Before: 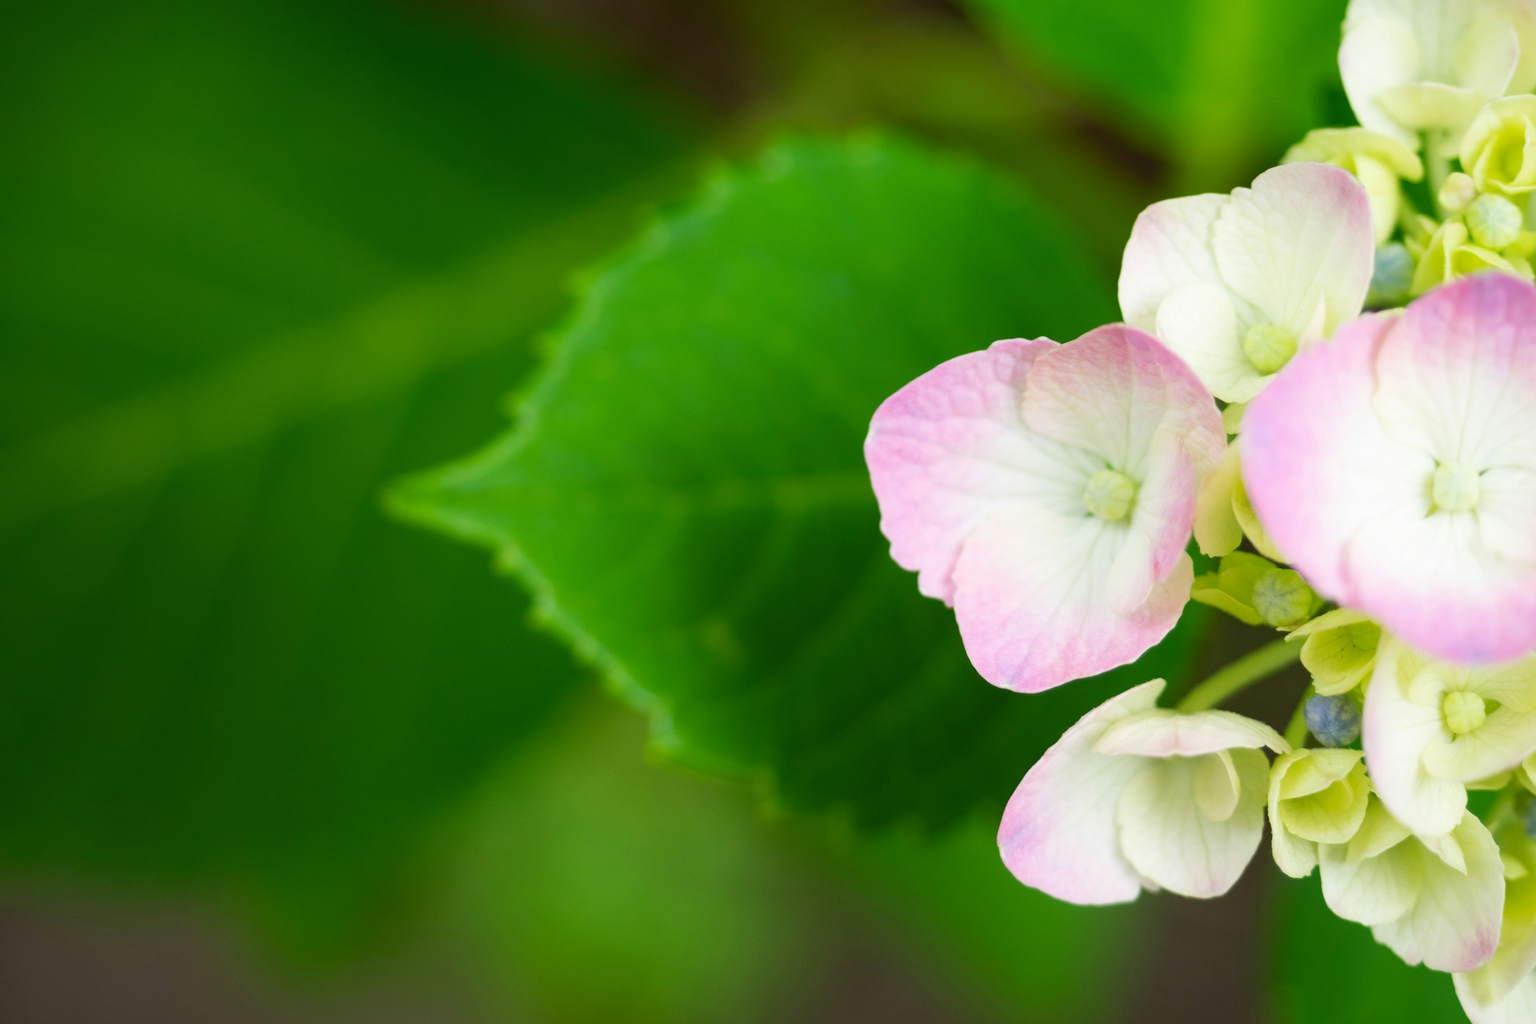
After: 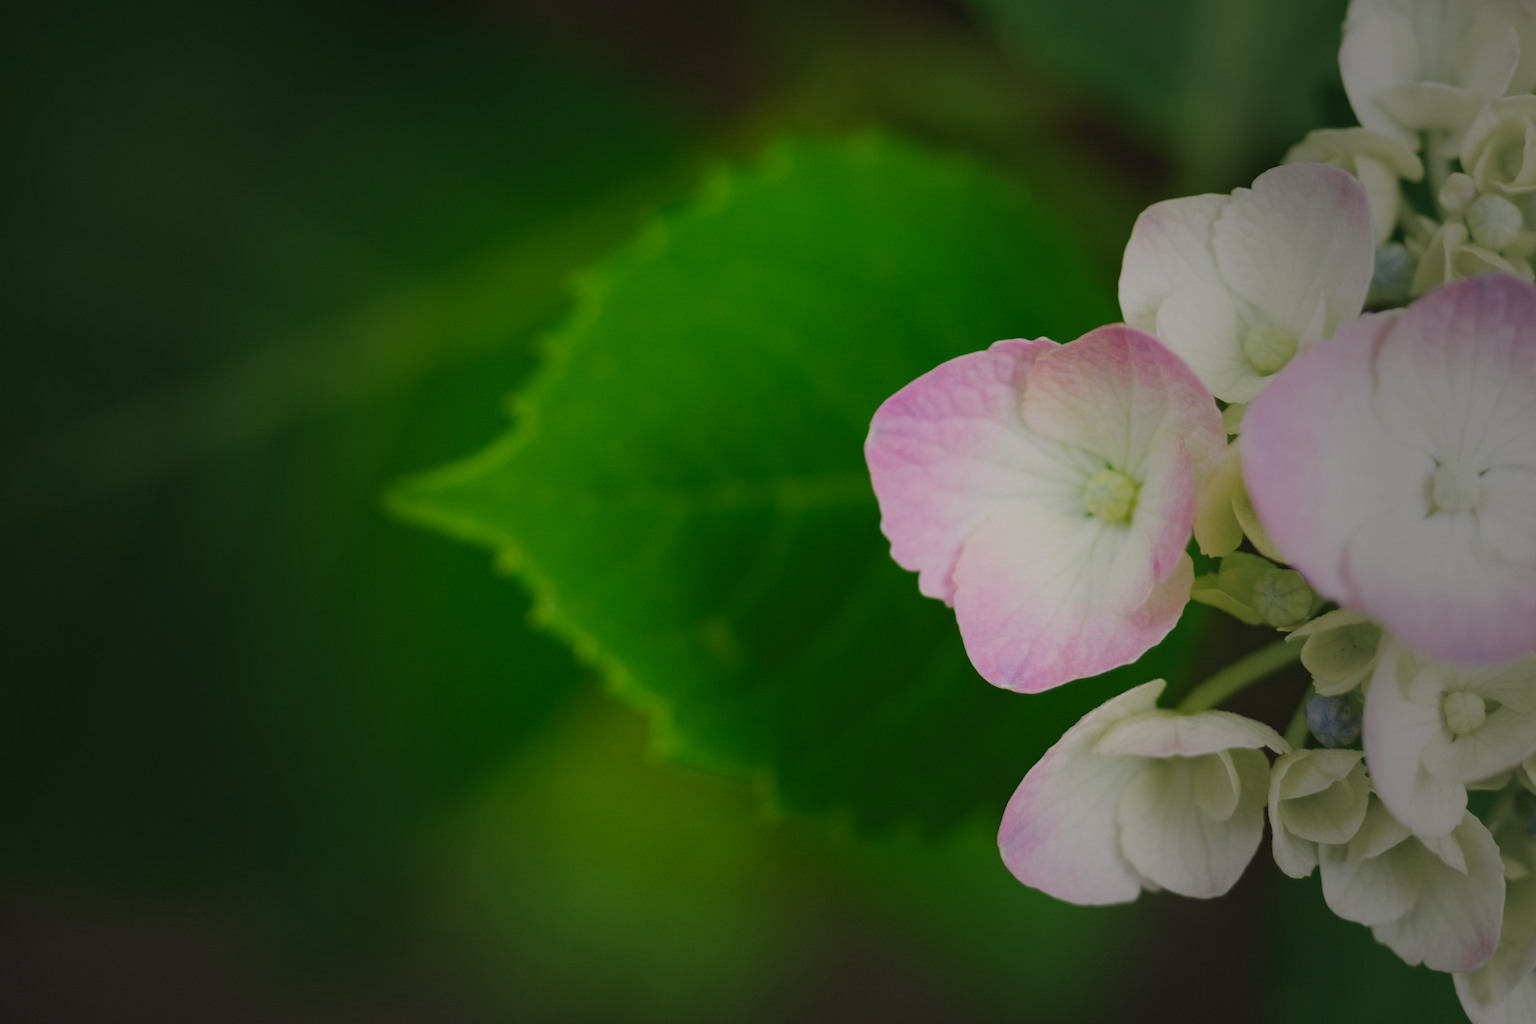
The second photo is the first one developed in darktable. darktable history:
contrast equalizer: y [[0.5, 0.542, 0.583, 0.625, 0.667, 0.708], [0.5 ×6], [0.5 ×6], [0 ×6], [0 ×6]], mix 0.165
color balance rgb: highlights gain › chroma 1.109%, highlights gain › hue 52.77°, linear chroma grading › shadows -3.469%, linear chroma grading › highlights -3.96%, perceptual saturation grading › global saturation 14.084%, perceptual saturation grading › highlights -24.933%, perceptual saturation grading › shadows 29.456%, global vibrance 30.023%
exposure: black level correction -0.018, exposure -1.083 EV, compensate highlight preservation false
shadows and highlights: shadows -0.962, highlights 41.96
vignetting: fall-off start 39.96%, fall-off radius 39.89%, unbound false
